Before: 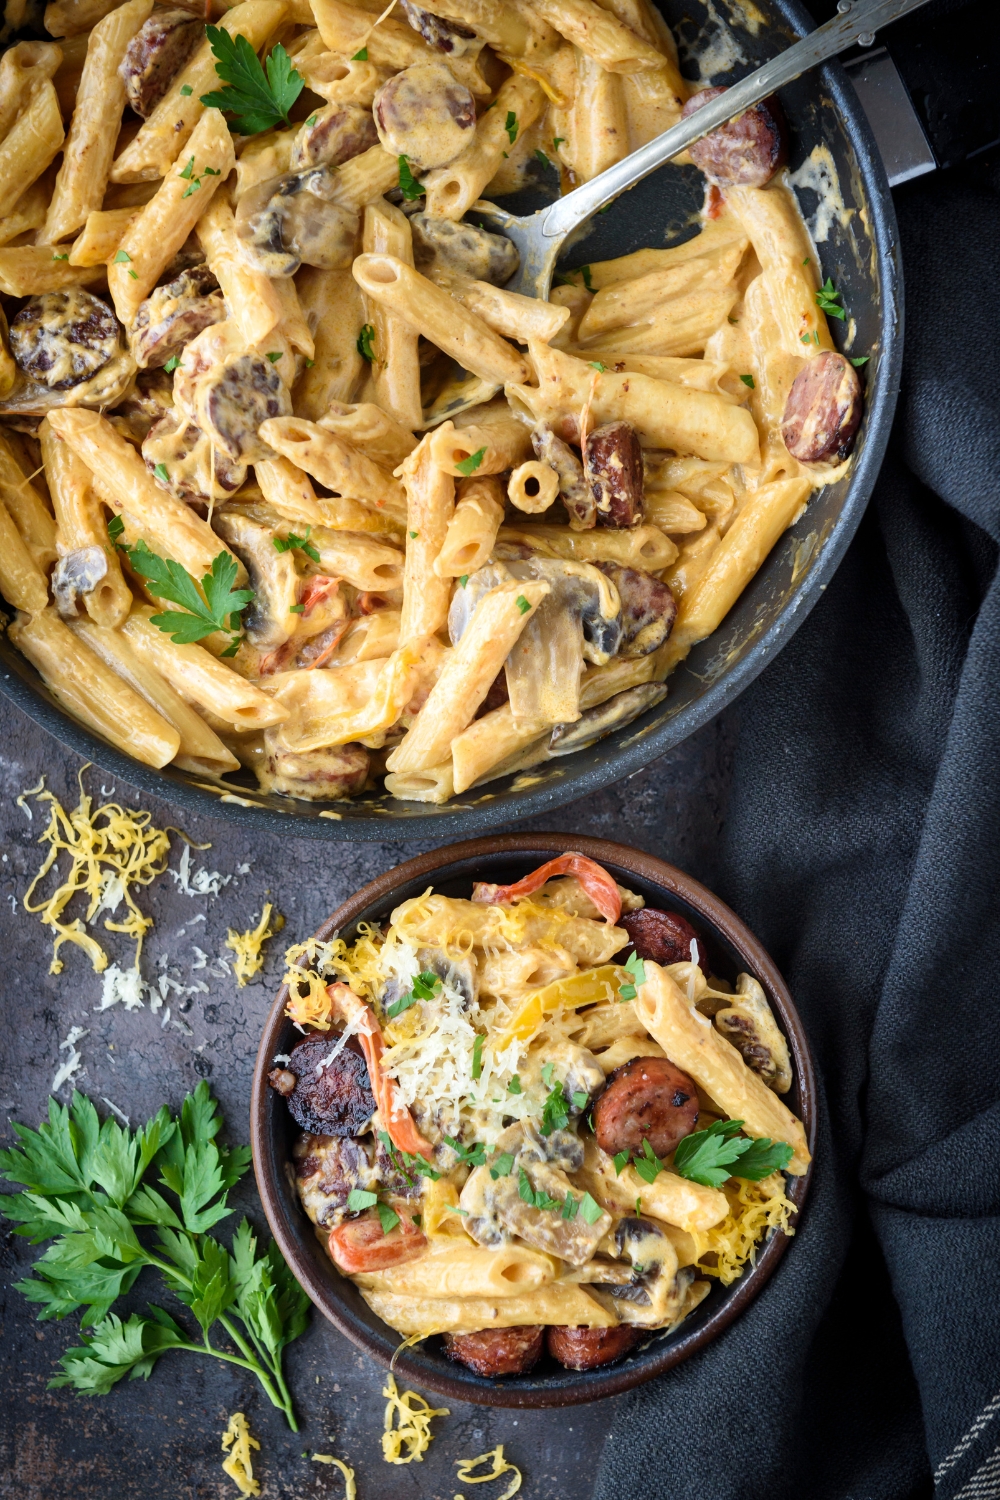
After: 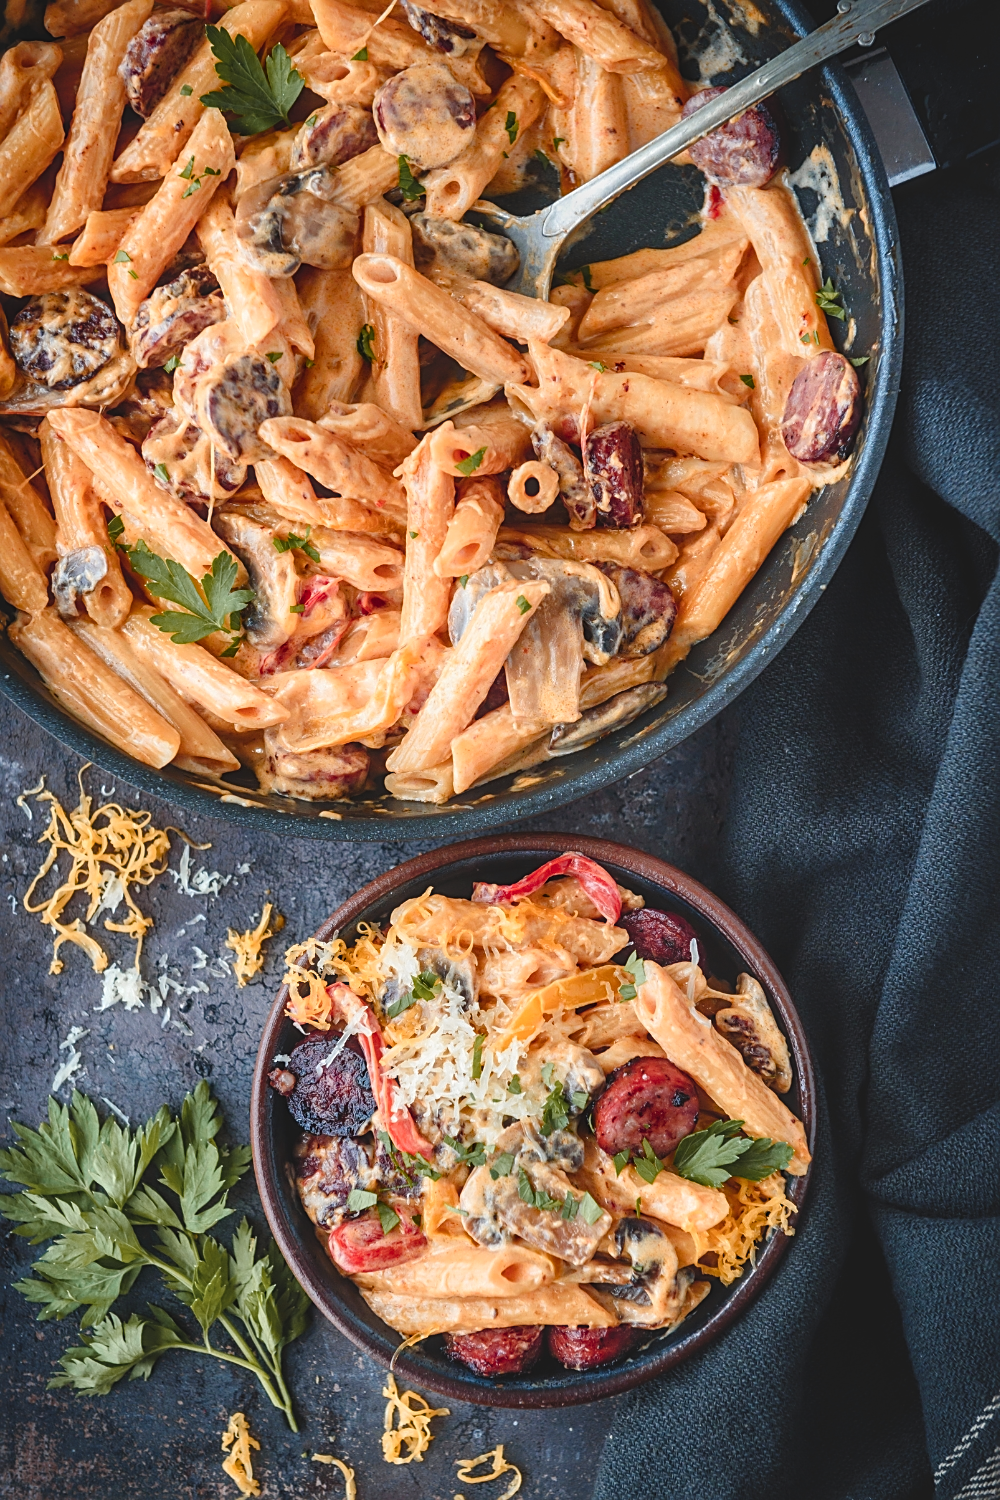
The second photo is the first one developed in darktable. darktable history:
local contrast: on, module defaults
color zones: curves: ch1 [(0.263, 0.53) (0.376, 0.287) (0.487, 0.512) (0.748, 0.547) (1, 0.513)]; ch2 [(0.262, 0.45) (0.751, 0.477)], process mode strong
exposure: black level correction -0.014, exposure -0.192 EV, compensate highlight preservation false
sharpen: amount 0.575
color balance rgb: perceptual saturation grading › global saturation 20%, perceptual saturation grading › highlights -25.497%, perceptual saturation grading › shadows 25.284%
